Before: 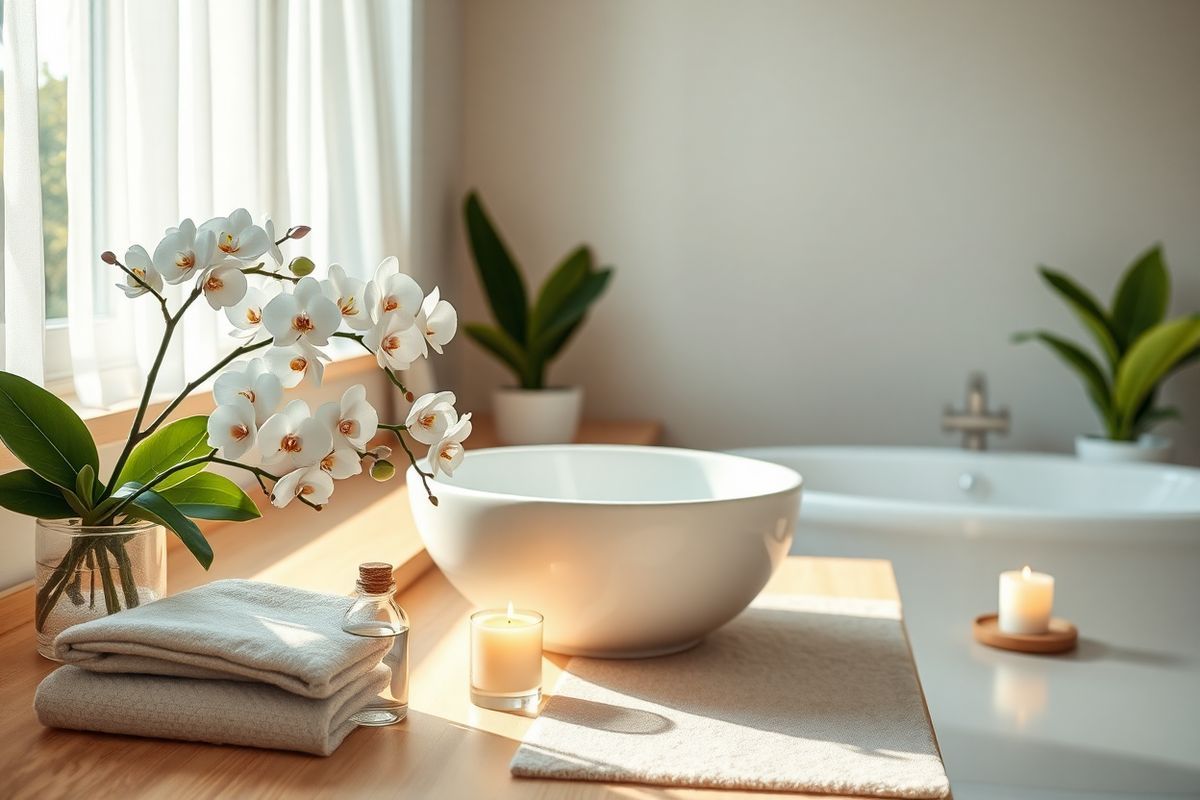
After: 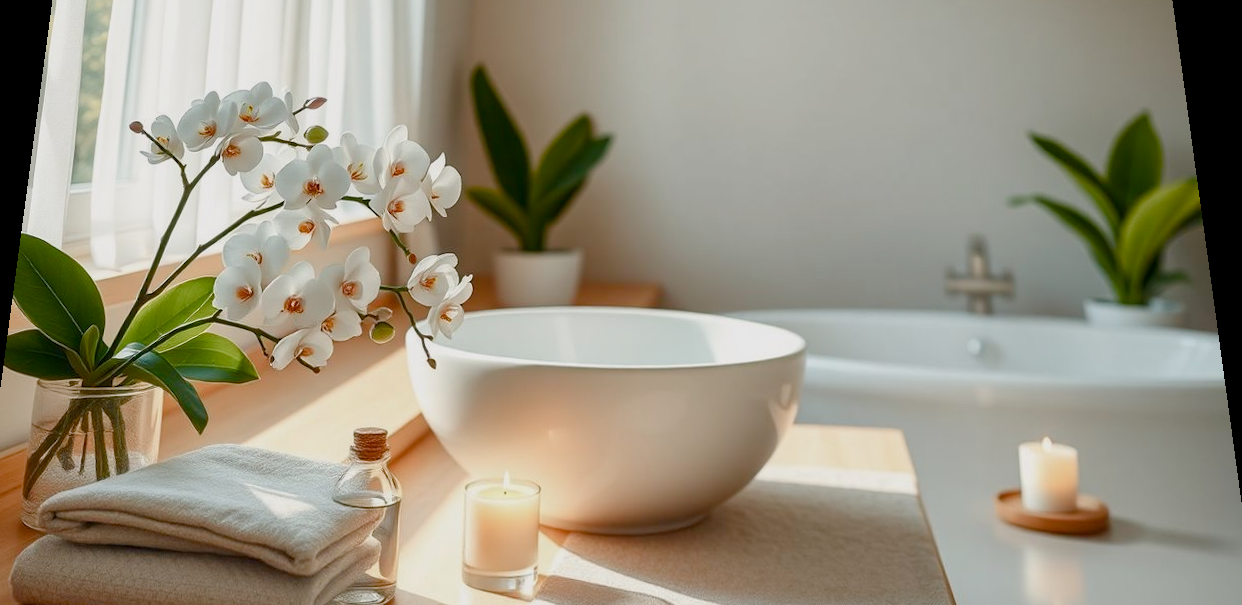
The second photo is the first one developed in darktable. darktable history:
color balance rgb: shadows lift › chroma 1%, shadows lift › hue 113°, highlights gain › chroma 0.2%, highlights gain › hue 333°, perceptual saturation grading › global saturation 20%, perceptual saturation grading › highlights -50%, perceptual saturation grading › shadows 25%, contrast -10%
crop and rotate: left 2.991%, top 13.302%, right 1.981%, bottom 12.636%
exposure: exposure -0.064 EV, compensate highlight preservation false
rotate and perspective: rotation 0.128°, lens shift (vertical) -0.181, lens shift (horizontal) -0.044, shear 0.001, automatic cropping off
